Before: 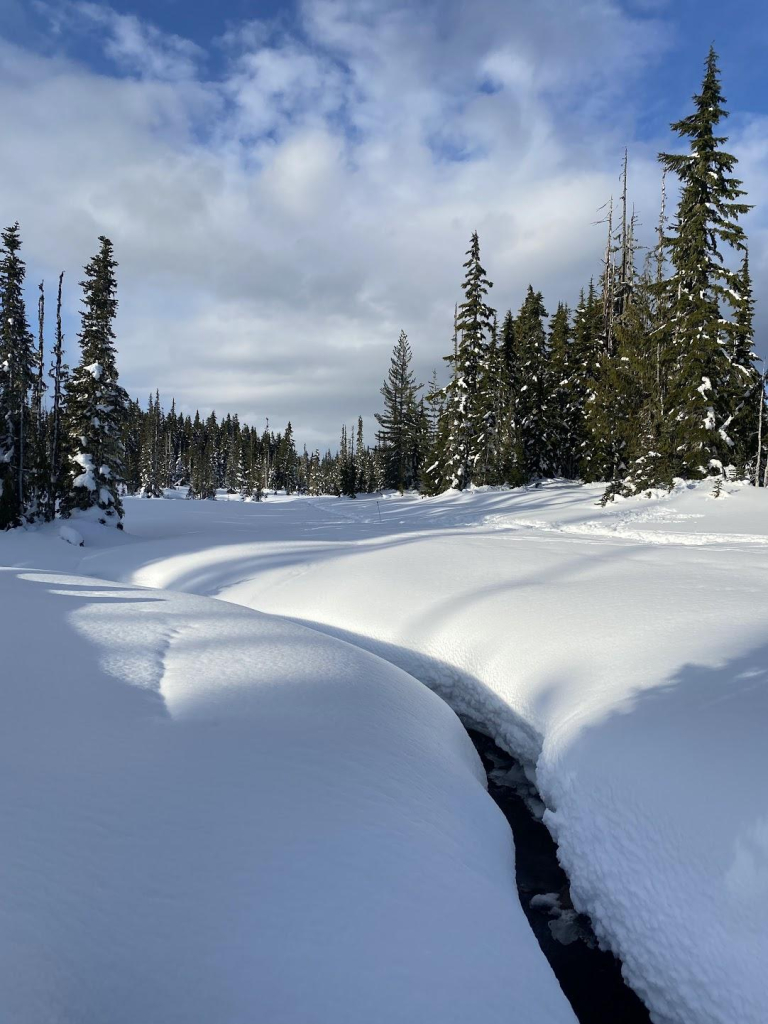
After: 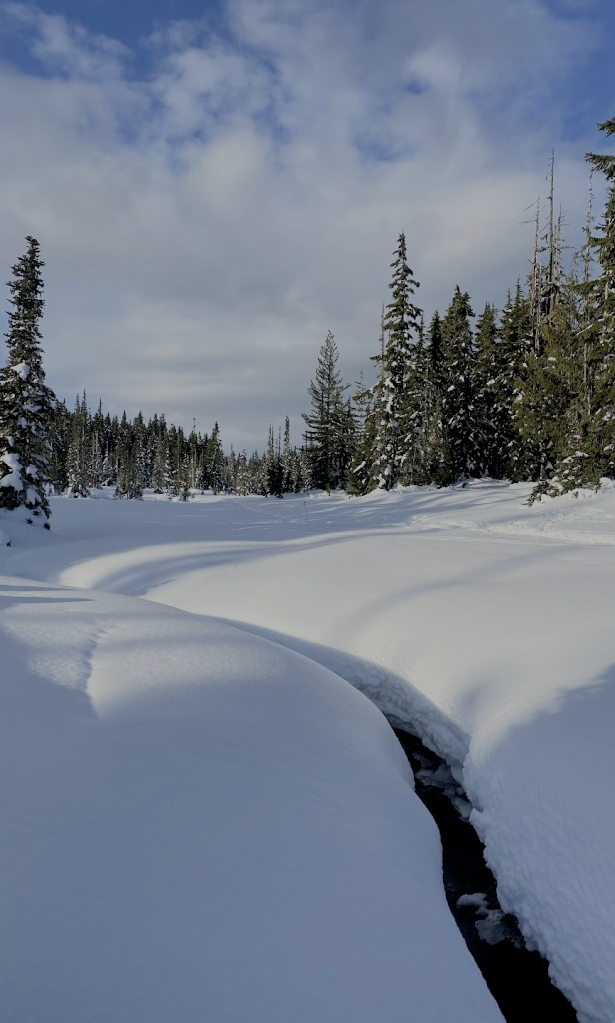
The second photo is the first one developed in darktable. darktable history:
crop and rotate: left 9.542%, right 10.283%
filmic rgb: black relative exposure -7.01 EV, white relative exposure 5.95 EV, threshold 5.95 EV, target black luminance 0%, hardness 2.76, latitude 60.47%, contrast 0.692, highlights saturation mix 10.41%, shadows ↔ highlights balance -0.106%, enable highlight reconstruction true
